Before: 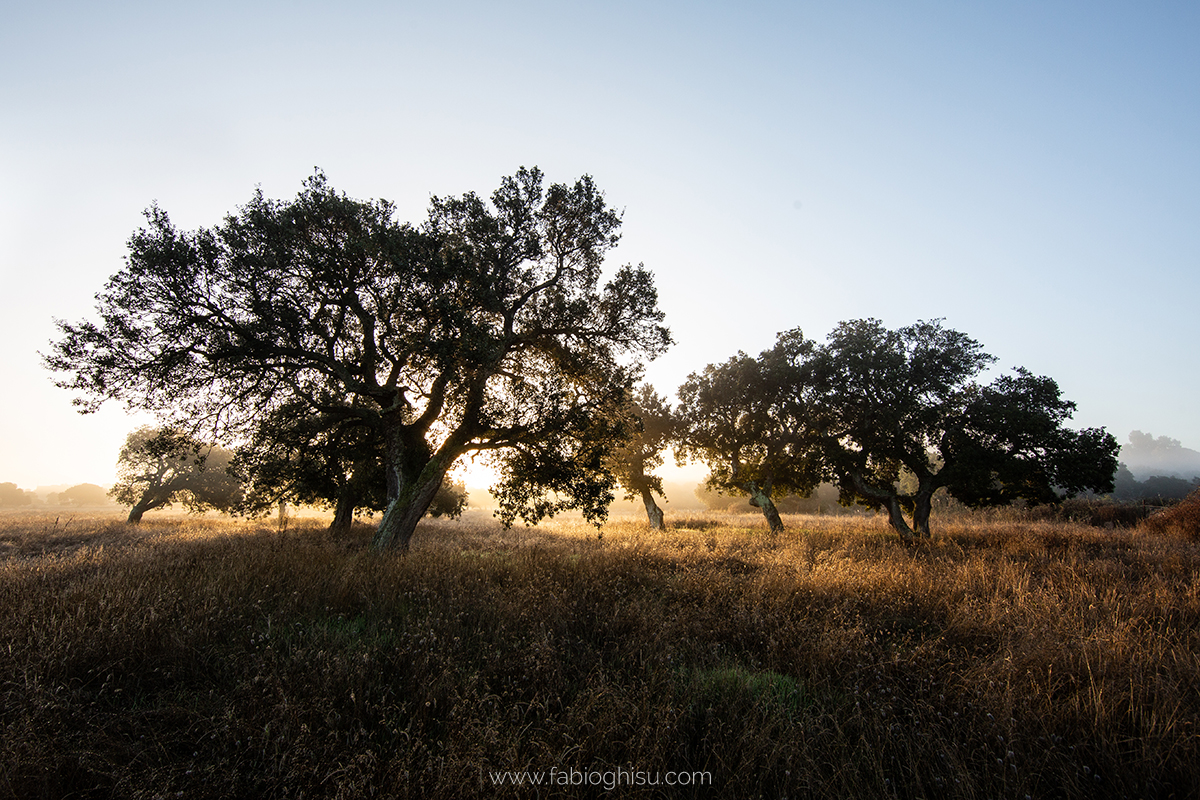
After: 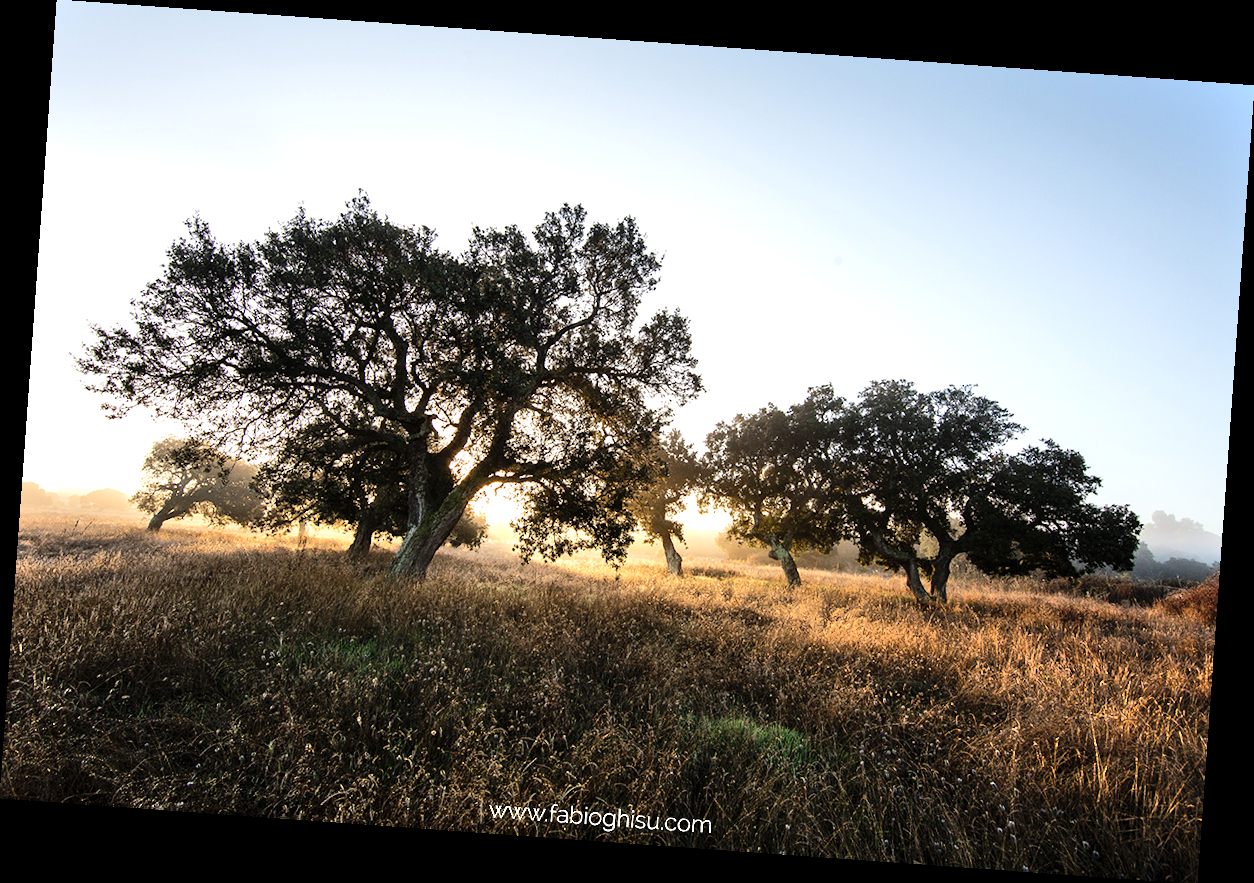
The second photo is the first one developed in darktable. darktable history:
shadows and highlights: radius 110.86, shadows 51.09, white point adjustment 9.16, highlights -4.17, highlights color adjustment 32.2%, soften with gaussian
rotate and perspective: rotation 4.1°, automatic cropping off
